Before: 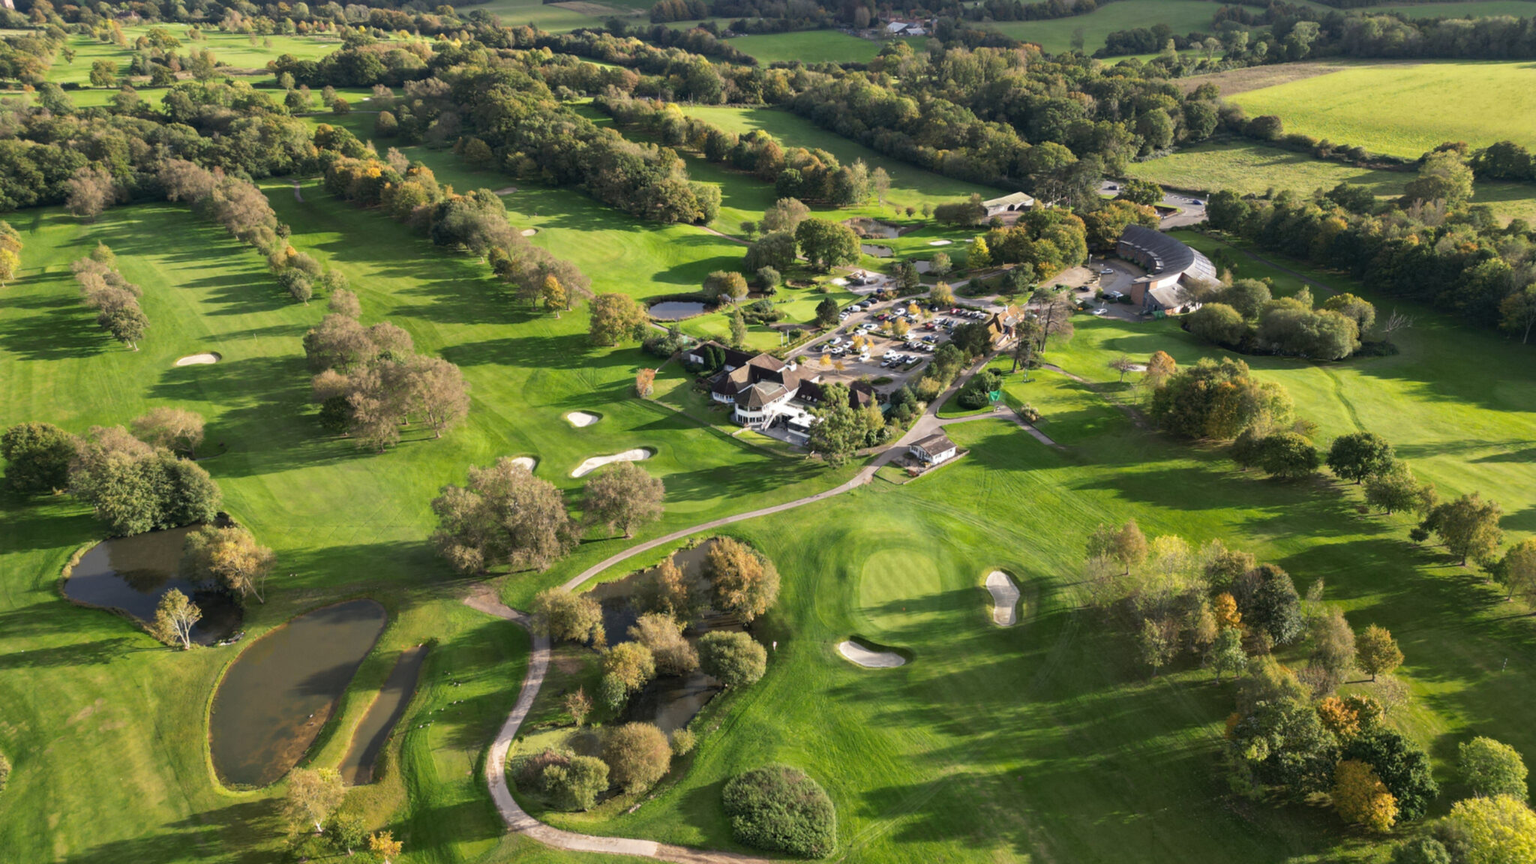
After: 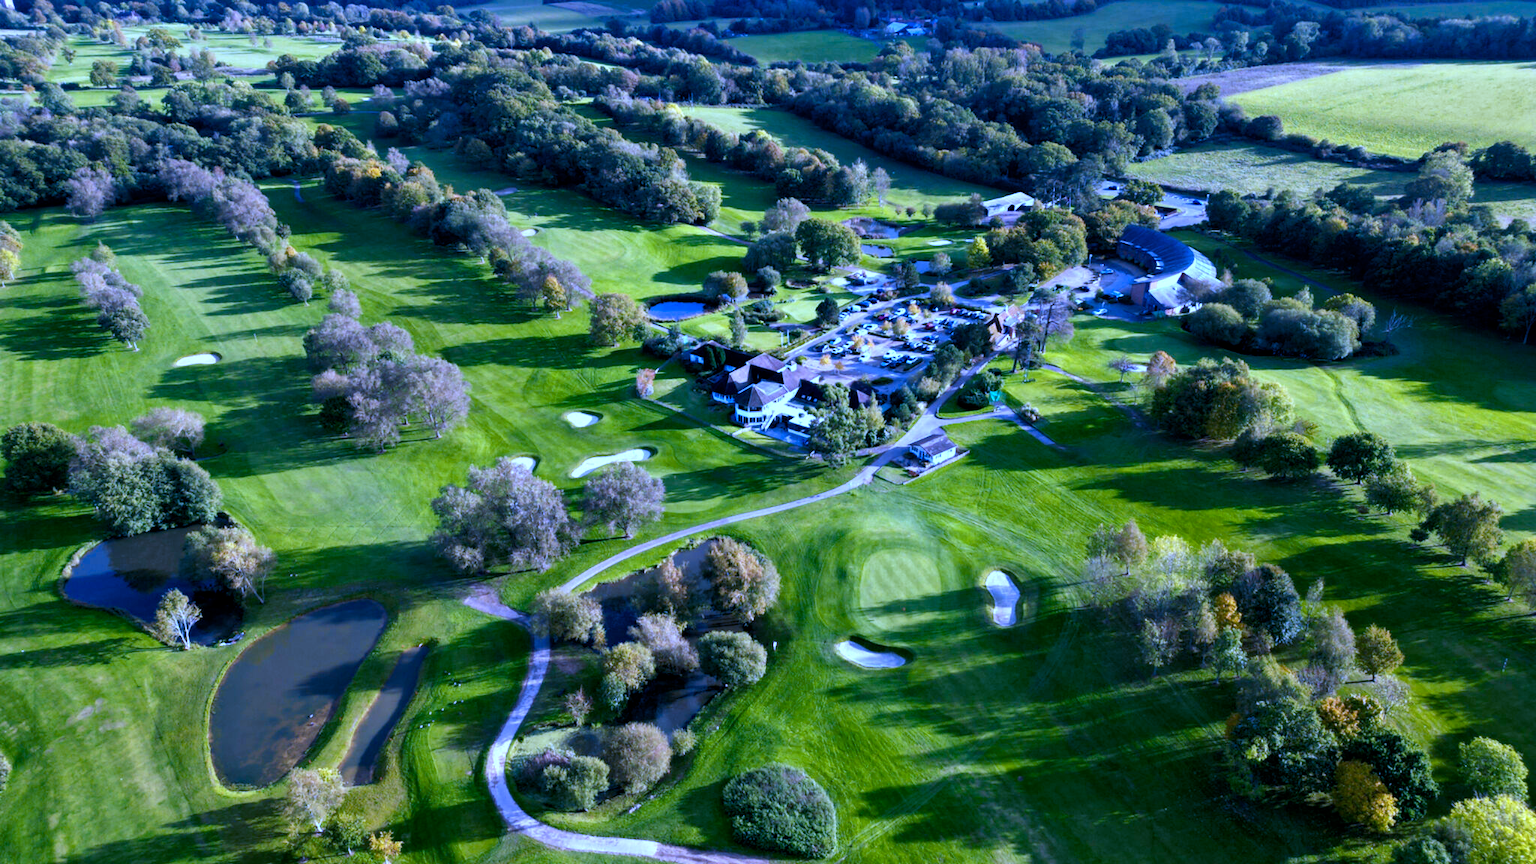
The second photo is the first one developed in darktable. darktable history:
color balance rgb: perceptual saturation grading › global saturation 20%, perceptual saturation grading › highlights -25%, perceptual saturation grading › shadows 25%
color balance: lift [0.991, 1, 1, 1], gamma [0.996, 1, 1, 1], input saturation 98.52%, contrast 20.34%, output saturation 103.72%
white balance: red 0.766, blue 1.537
color correction: highlights a* 15.46, highlights b* -20.56
